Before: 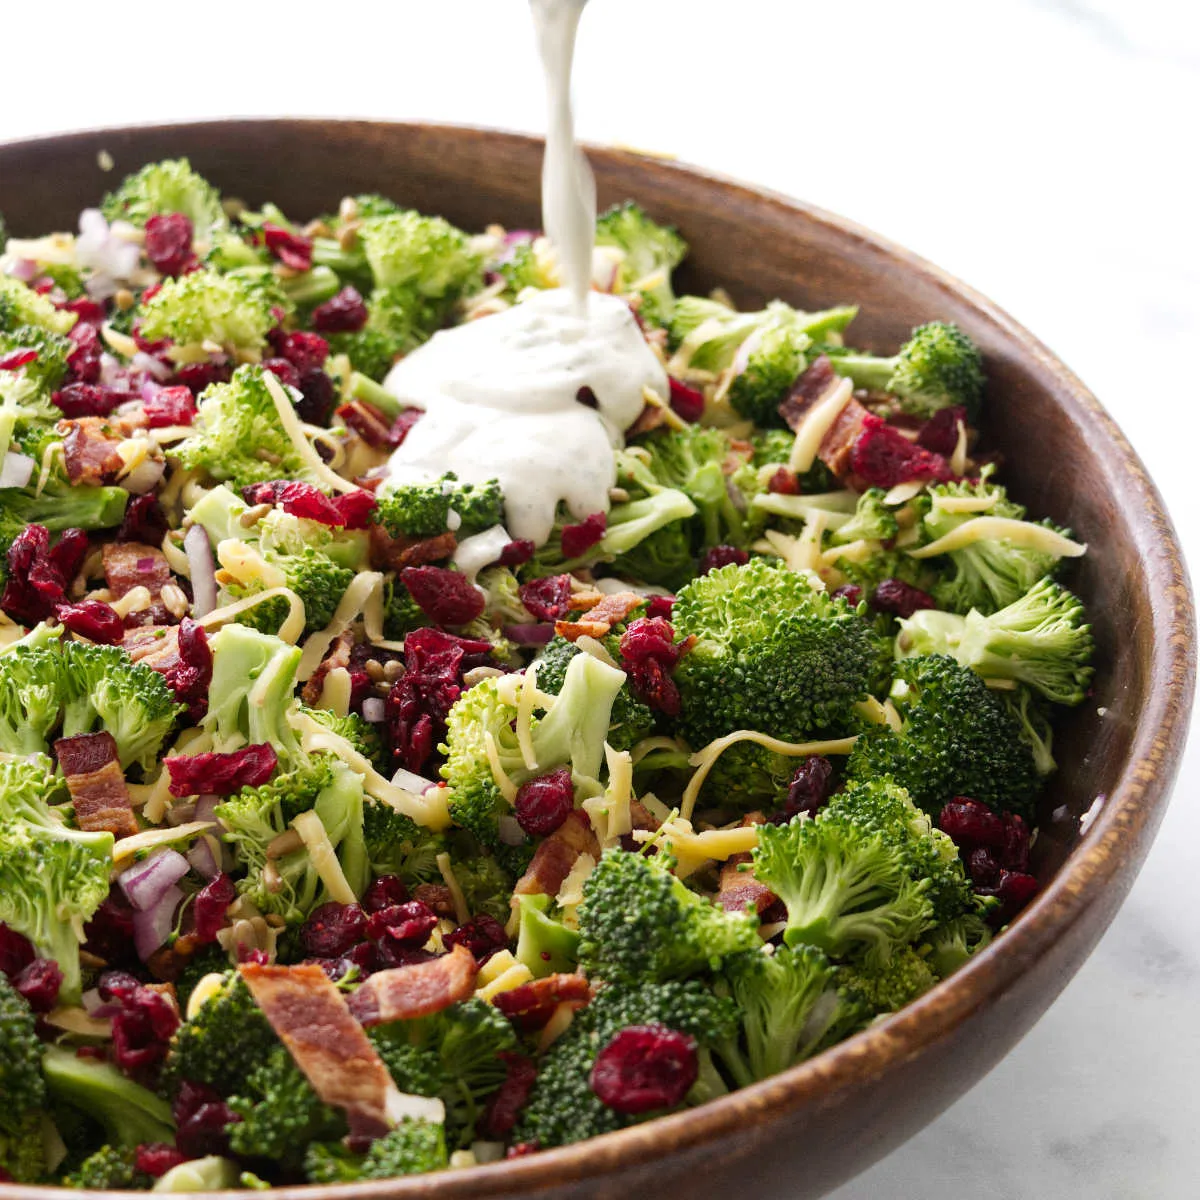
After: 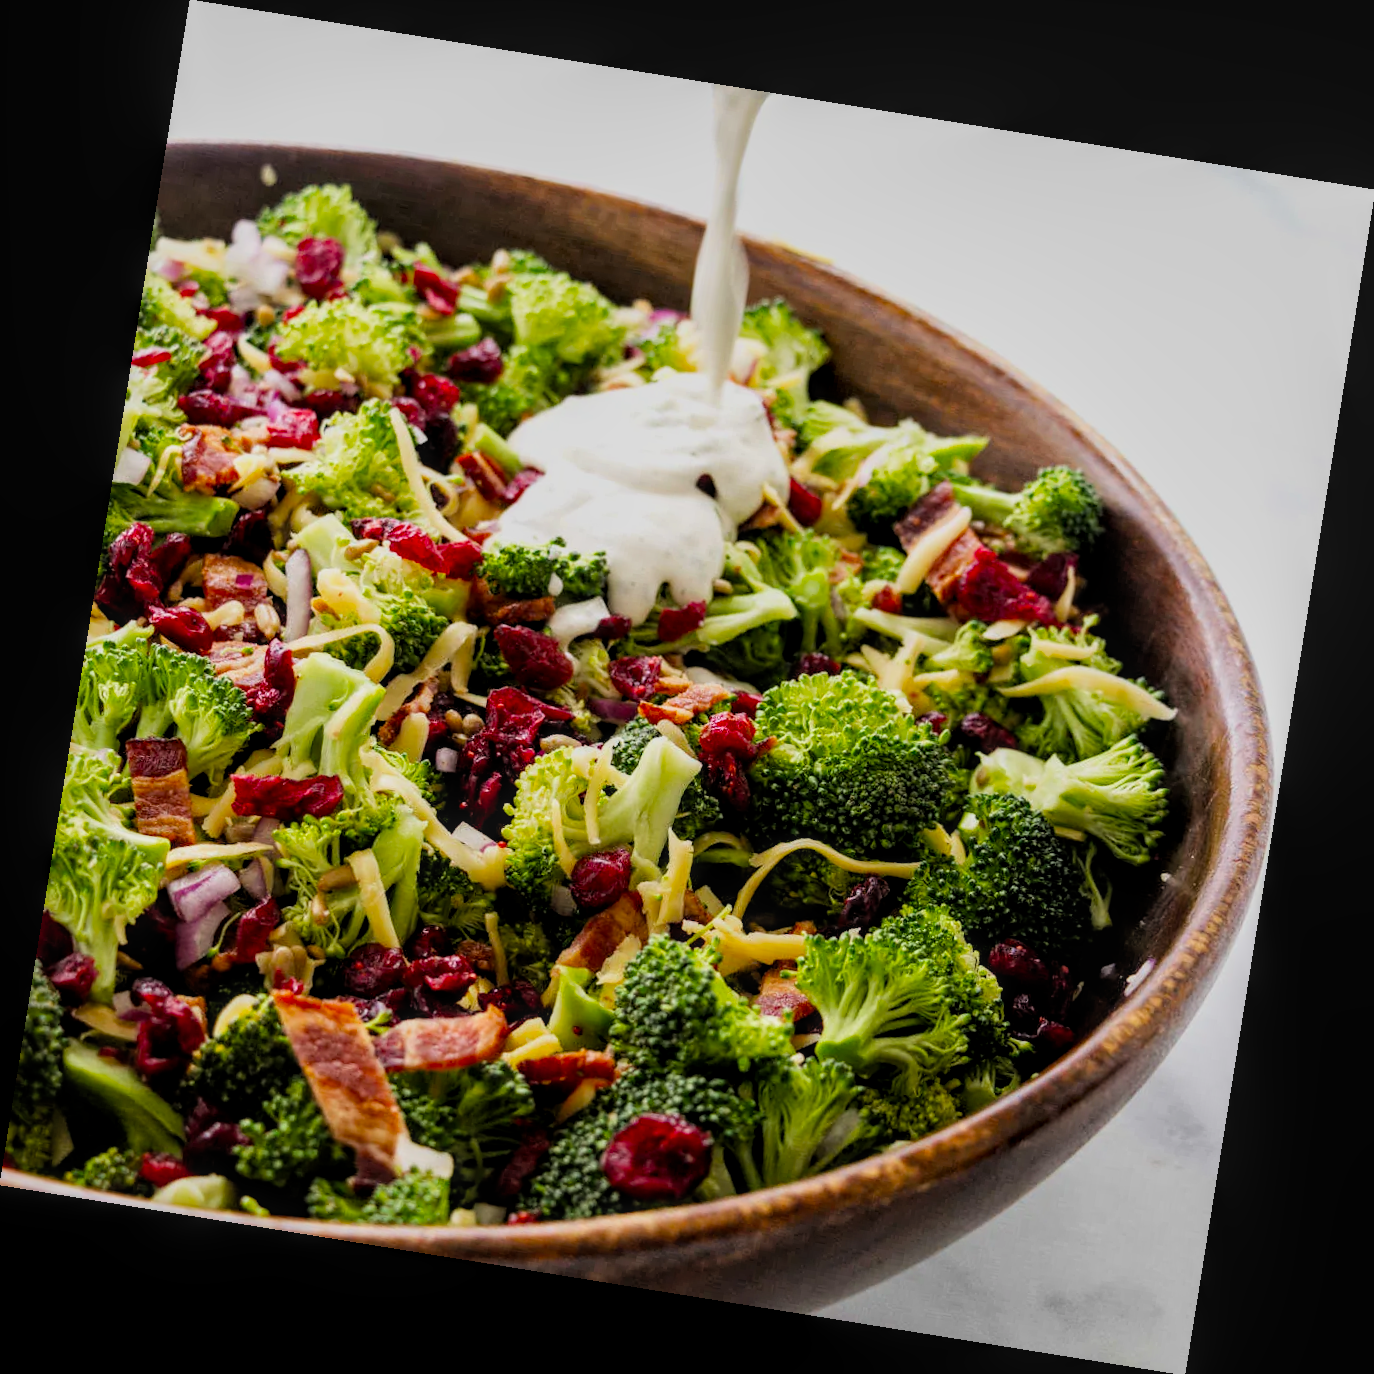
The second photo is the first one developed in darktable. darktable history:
rotate and perspective: rotation 9.12°, automatic cropping off
filmic rgb: black relative exposure -7.75 EV, white relative exposure 4.4 EV, threshold 3 EV, target black luminance 0%, hardness 3.76, latitude 50.51%, contrast 1.074, highlights saturation mix 10%, shadows ↔ highlights balance -0.22%, color science v4 (2020), enable highlight reconstruction true
local contrast: on, module defaults
